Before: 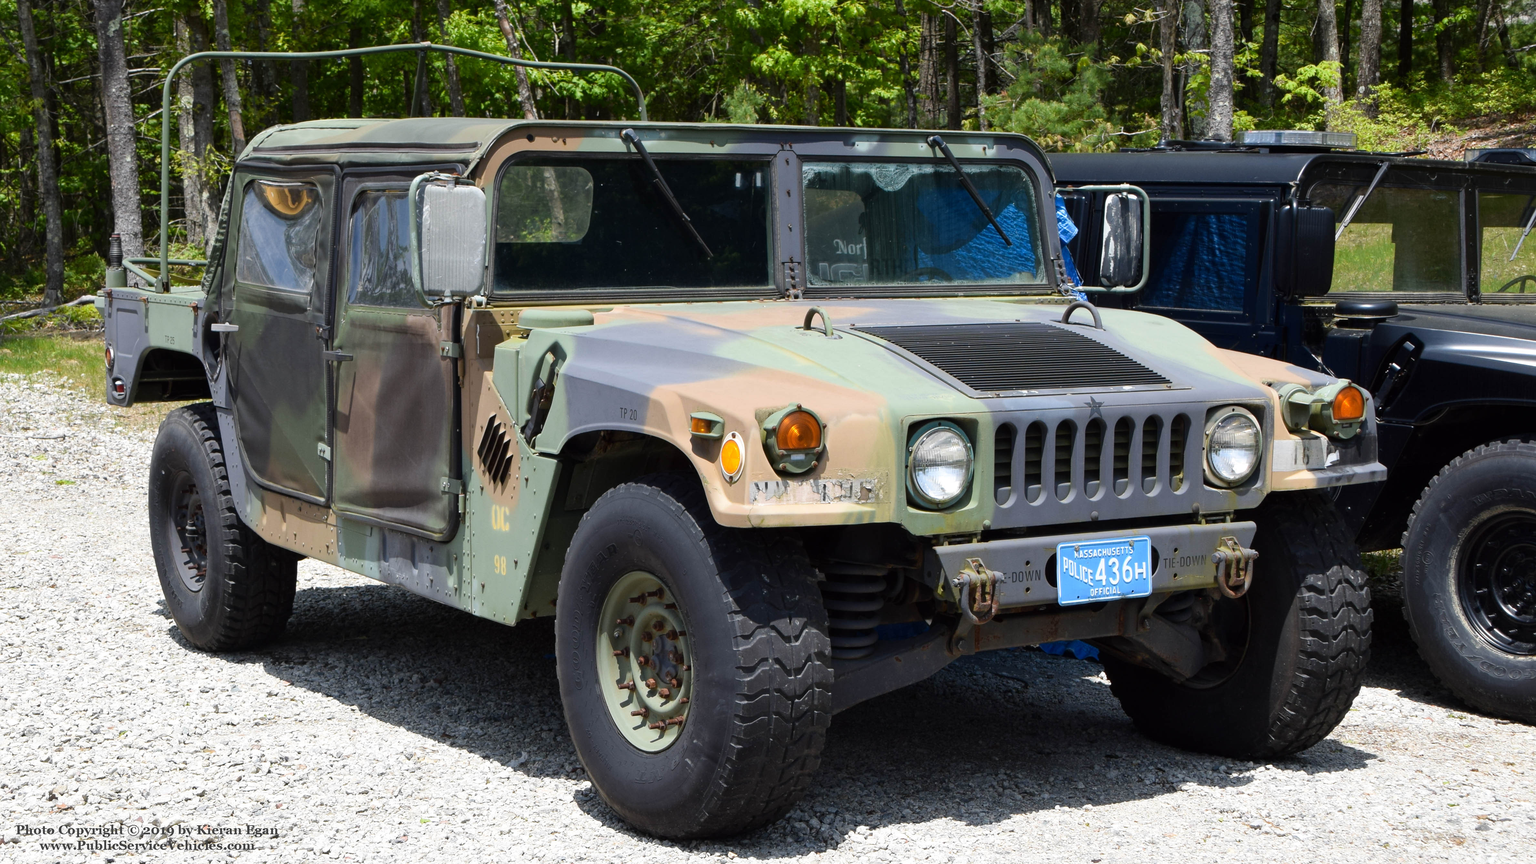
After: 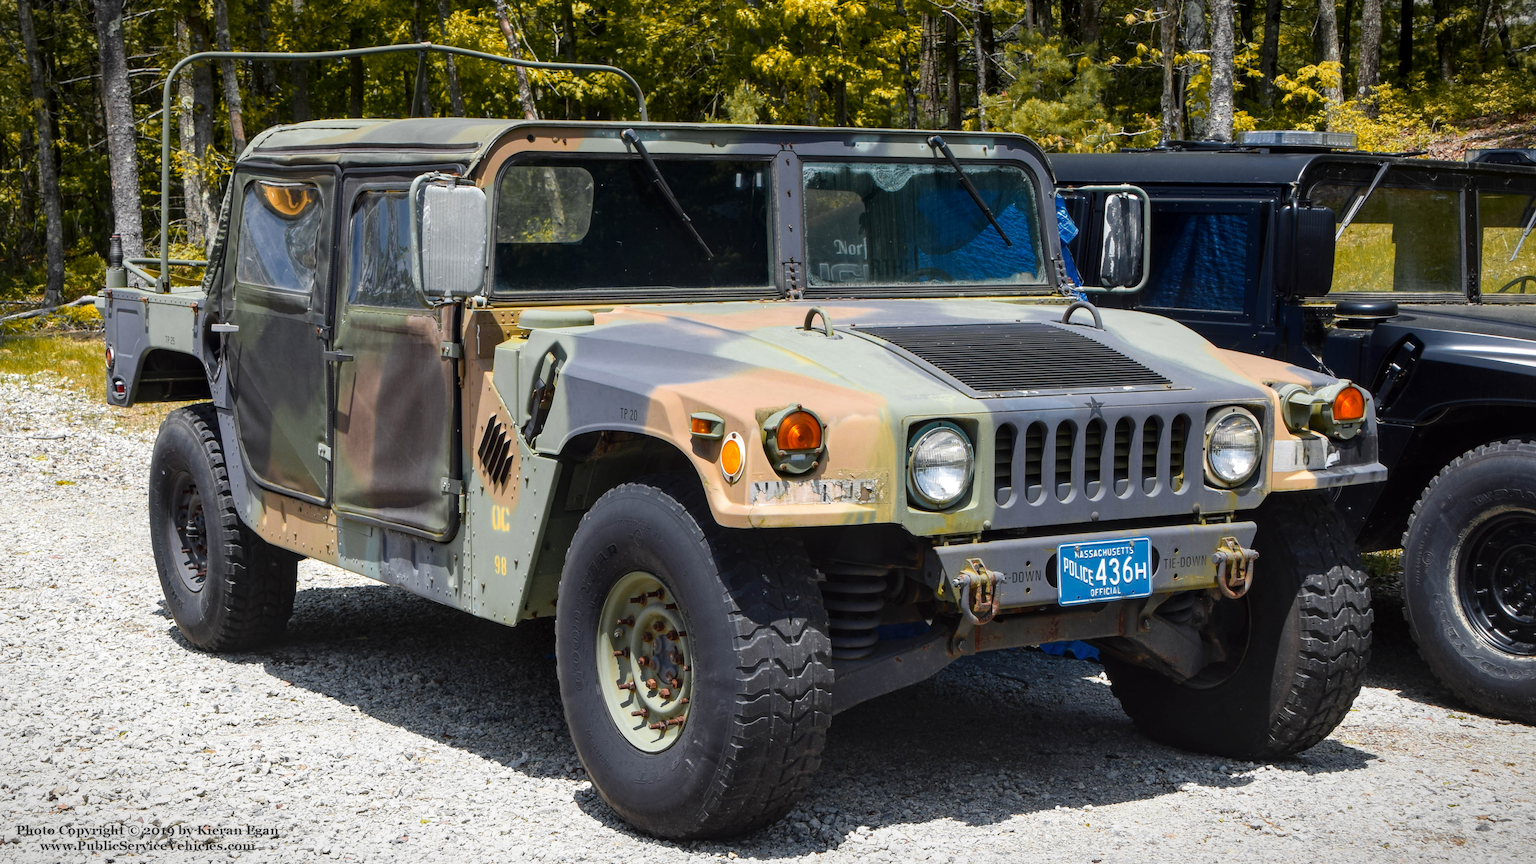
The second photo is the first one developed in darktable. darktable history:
vignetting: fall-off start 98.69%, fall-off radius 99.96%, brightness -0.853, width/height ratio 1.428, unbound false
color zones: curves: ch0 [(0, 0.499) (0.143, 0.5) (0.286, 0.5) (0.429, 0.476) (0.571, 0.284) (0.714, 0.243) (0.857, 0.449) (1, 0.499)]; ch1 [(0, 0.532) (0.143, 0.645) (0.286, 0.696) (0.429, 0.211) (0.571, 0.504) (0.714, 0.493) (0.857, 0.495) (1, 0.532)]; ch2 [(0, 0.5) (0.143, 0.5) (0.286, 0.427) (0.429, 0.324) (0.571, 0.5) (0.714, 0.5) (0.857, 0.5) (1, 0.5)]
local contrast: on, module defaults
